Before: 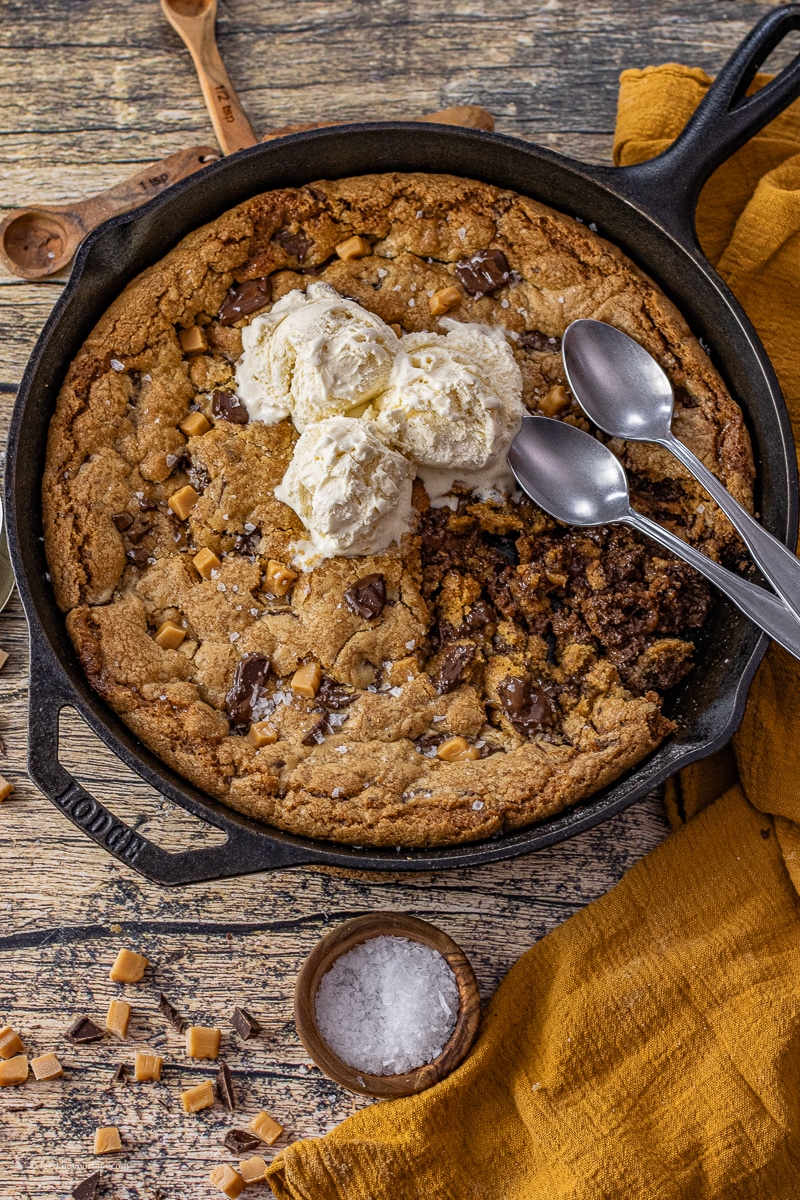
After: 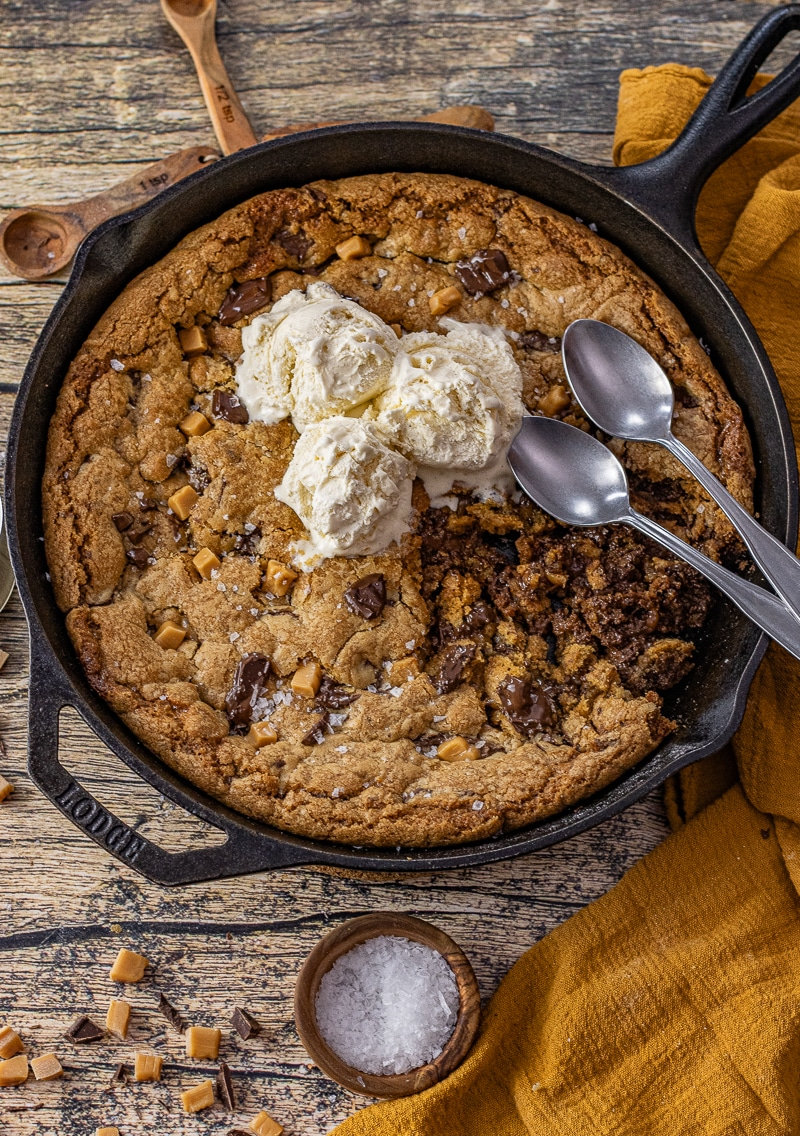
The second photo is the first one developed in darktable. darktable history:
crop and rotate: top 0.01%, bottom 5.285%
